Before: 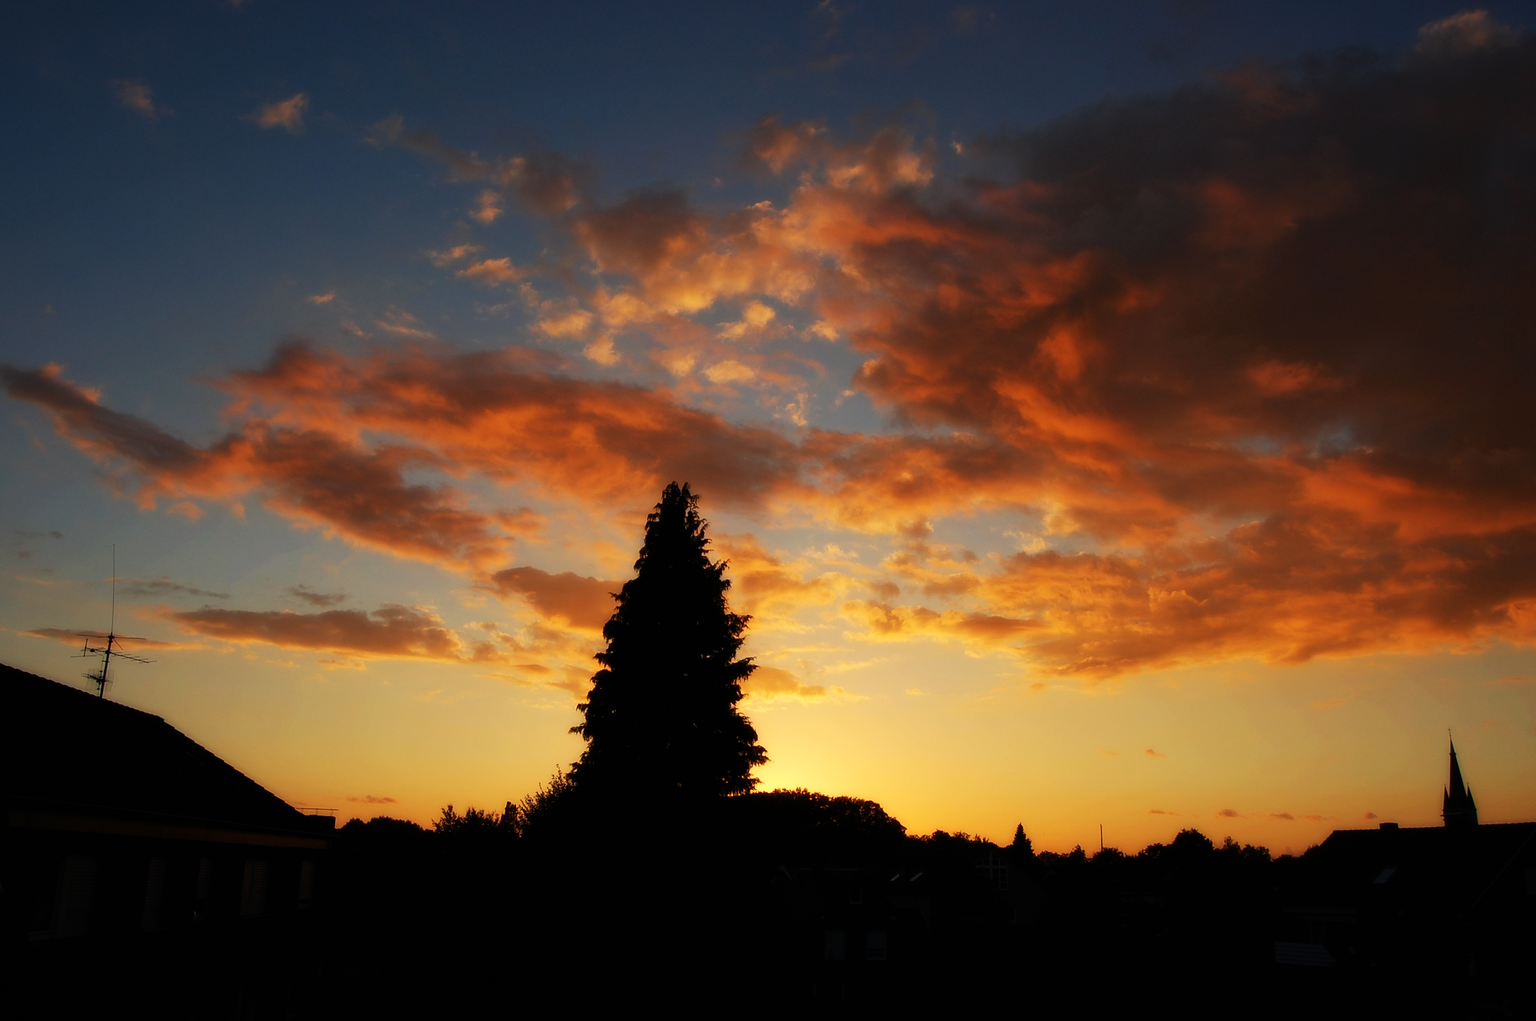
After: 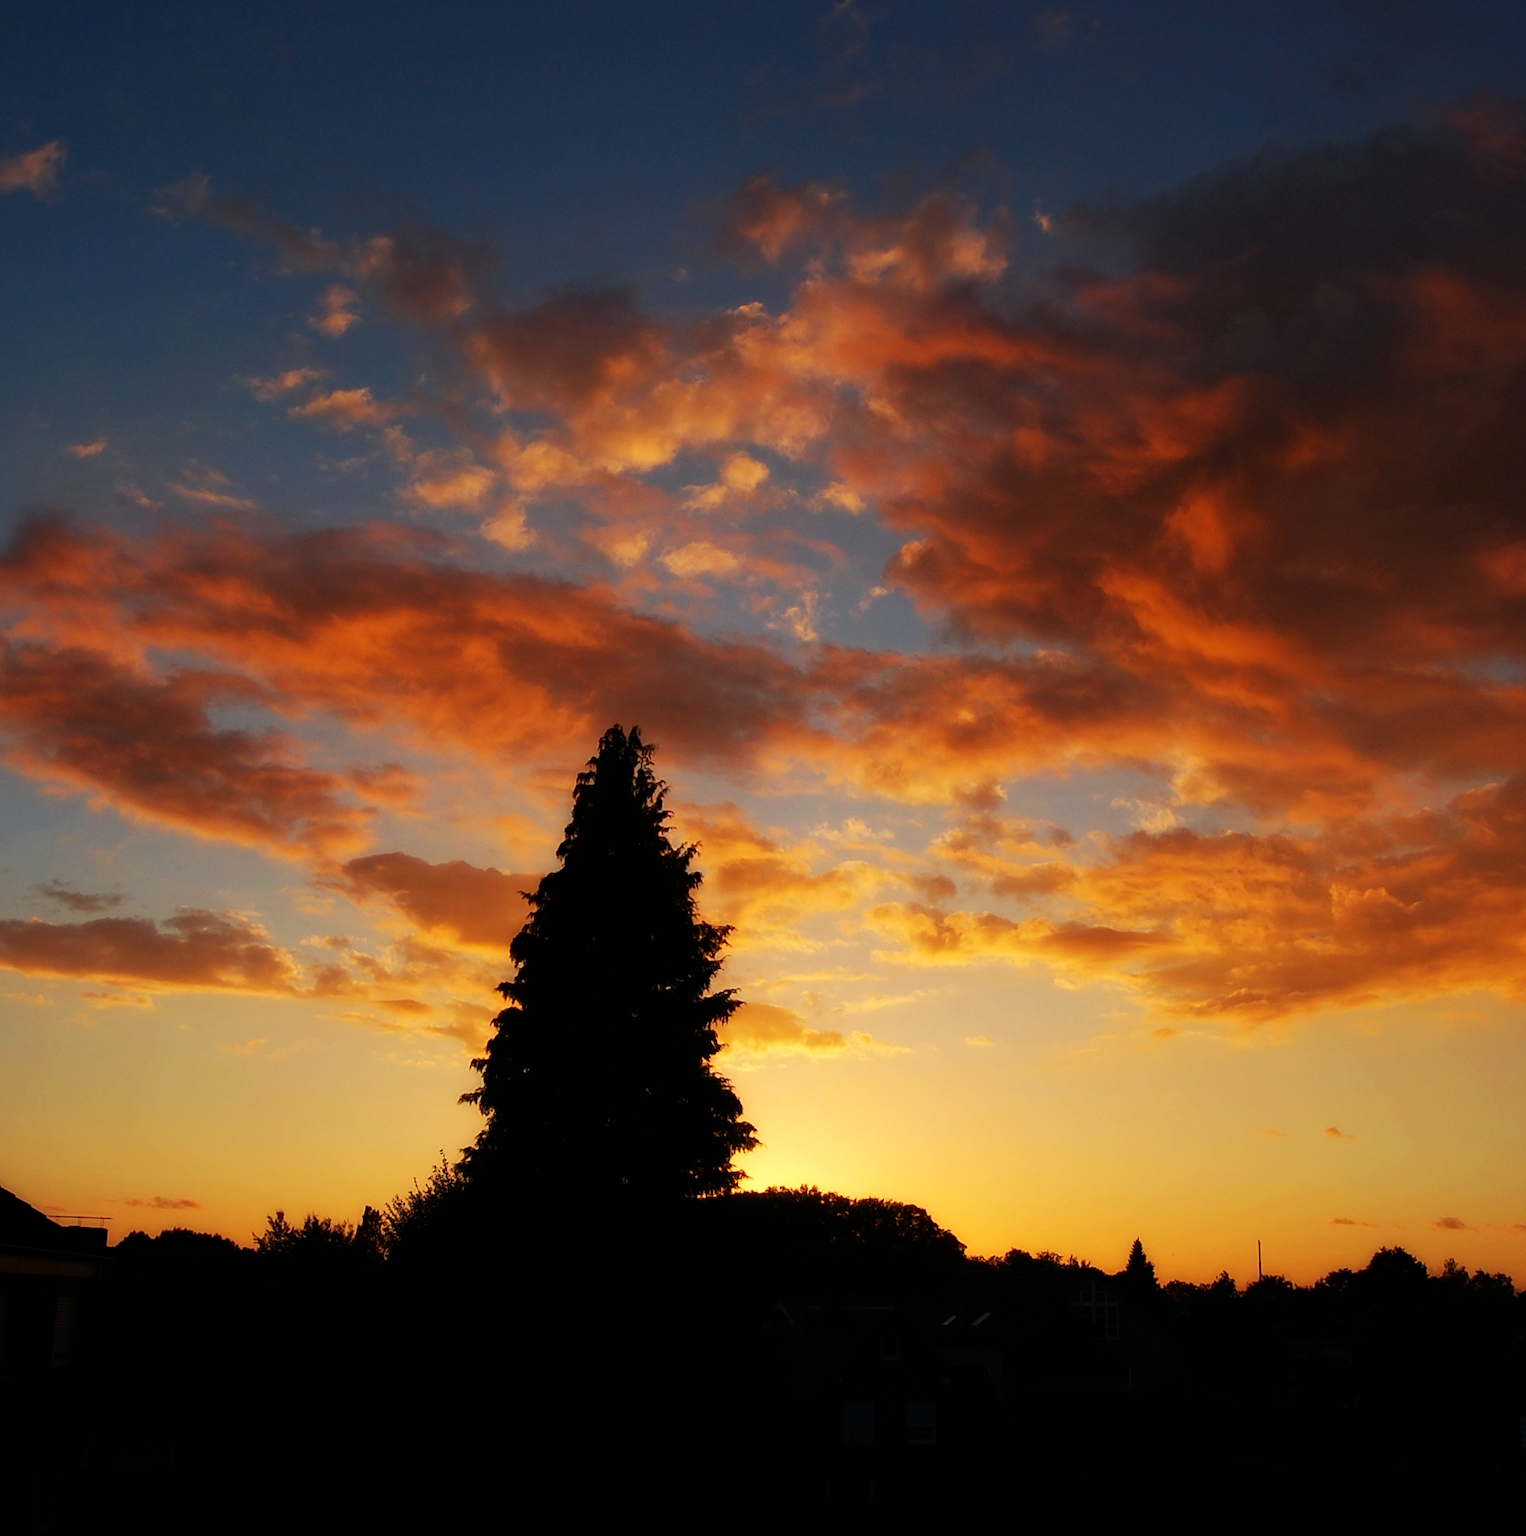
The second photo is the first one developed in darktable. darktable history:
haze removal: compatibility mode true, adaptive false
crop: left 17.188%, right 16.71%
